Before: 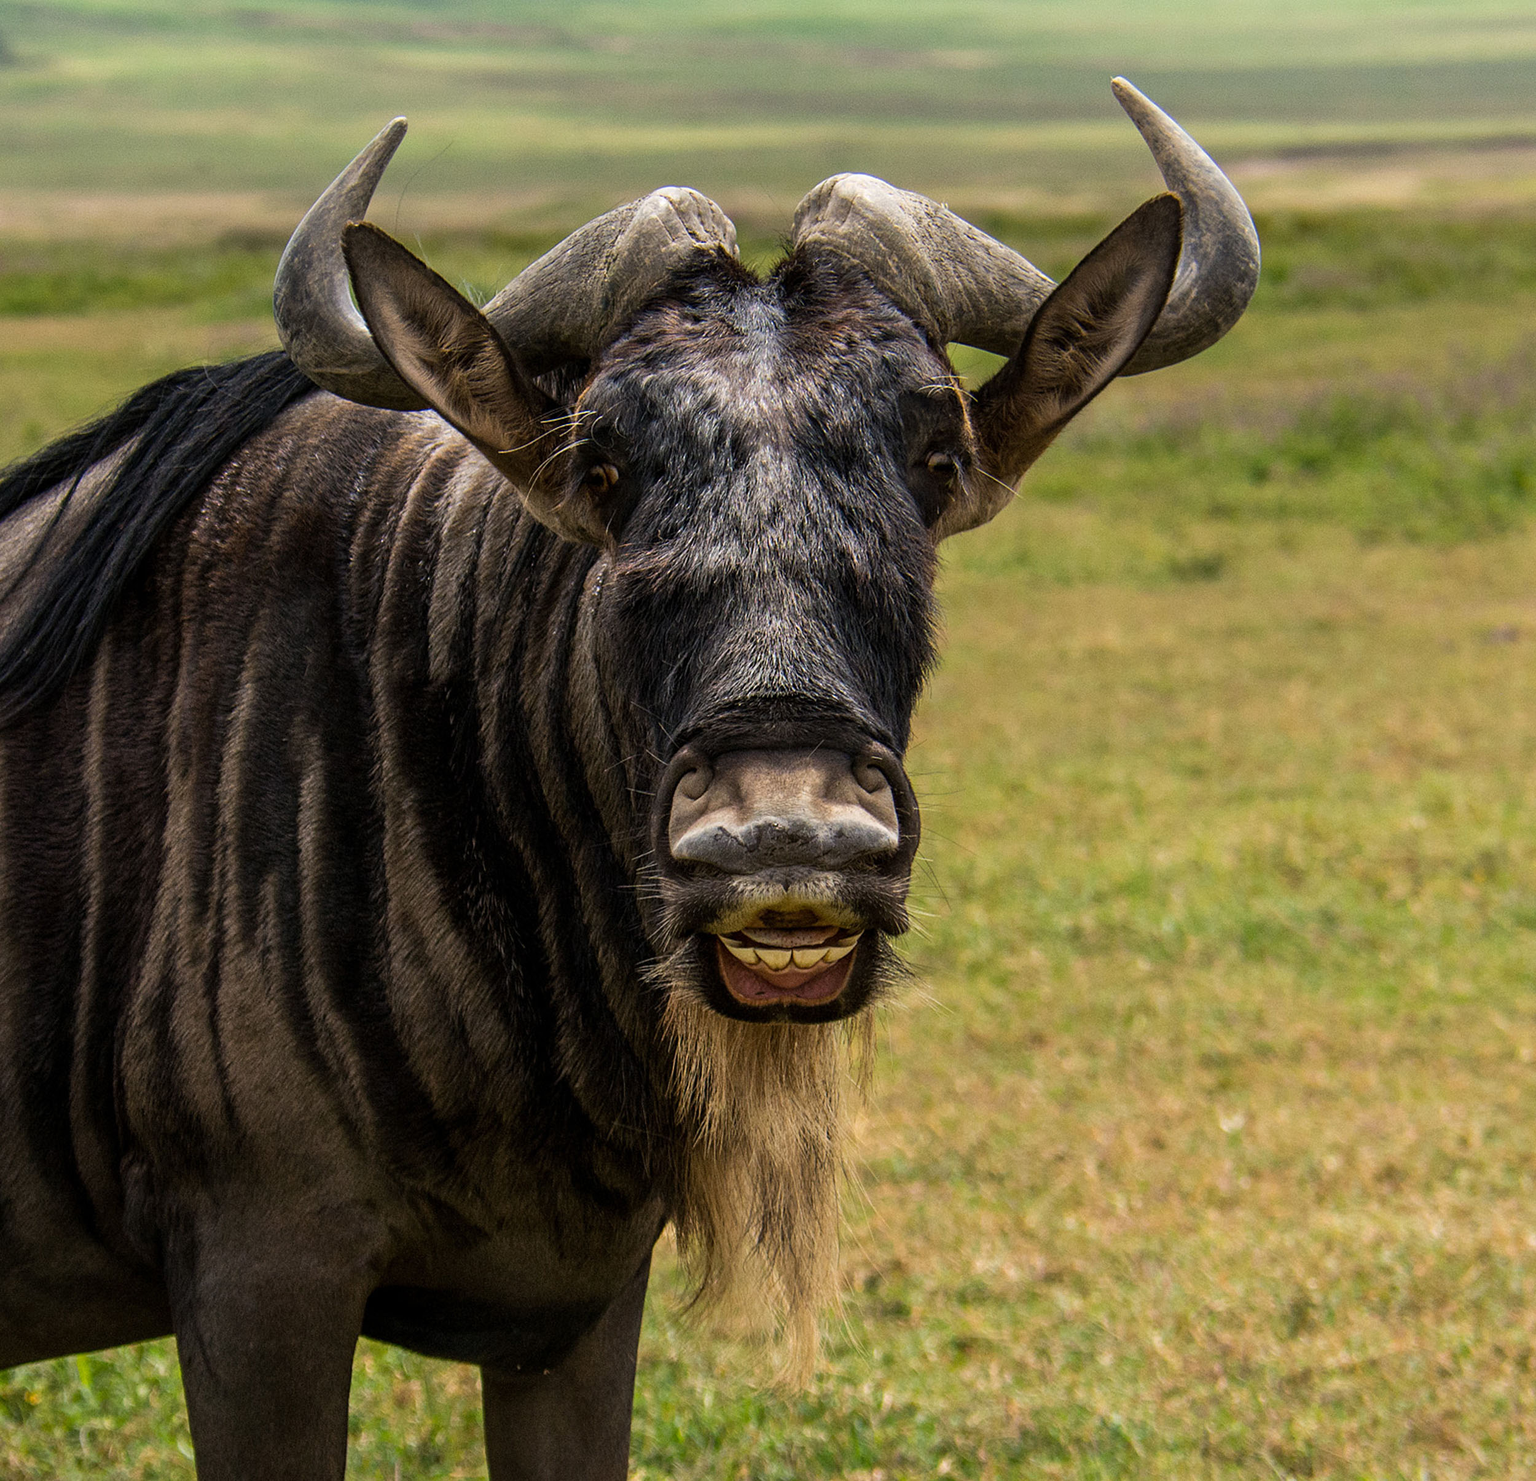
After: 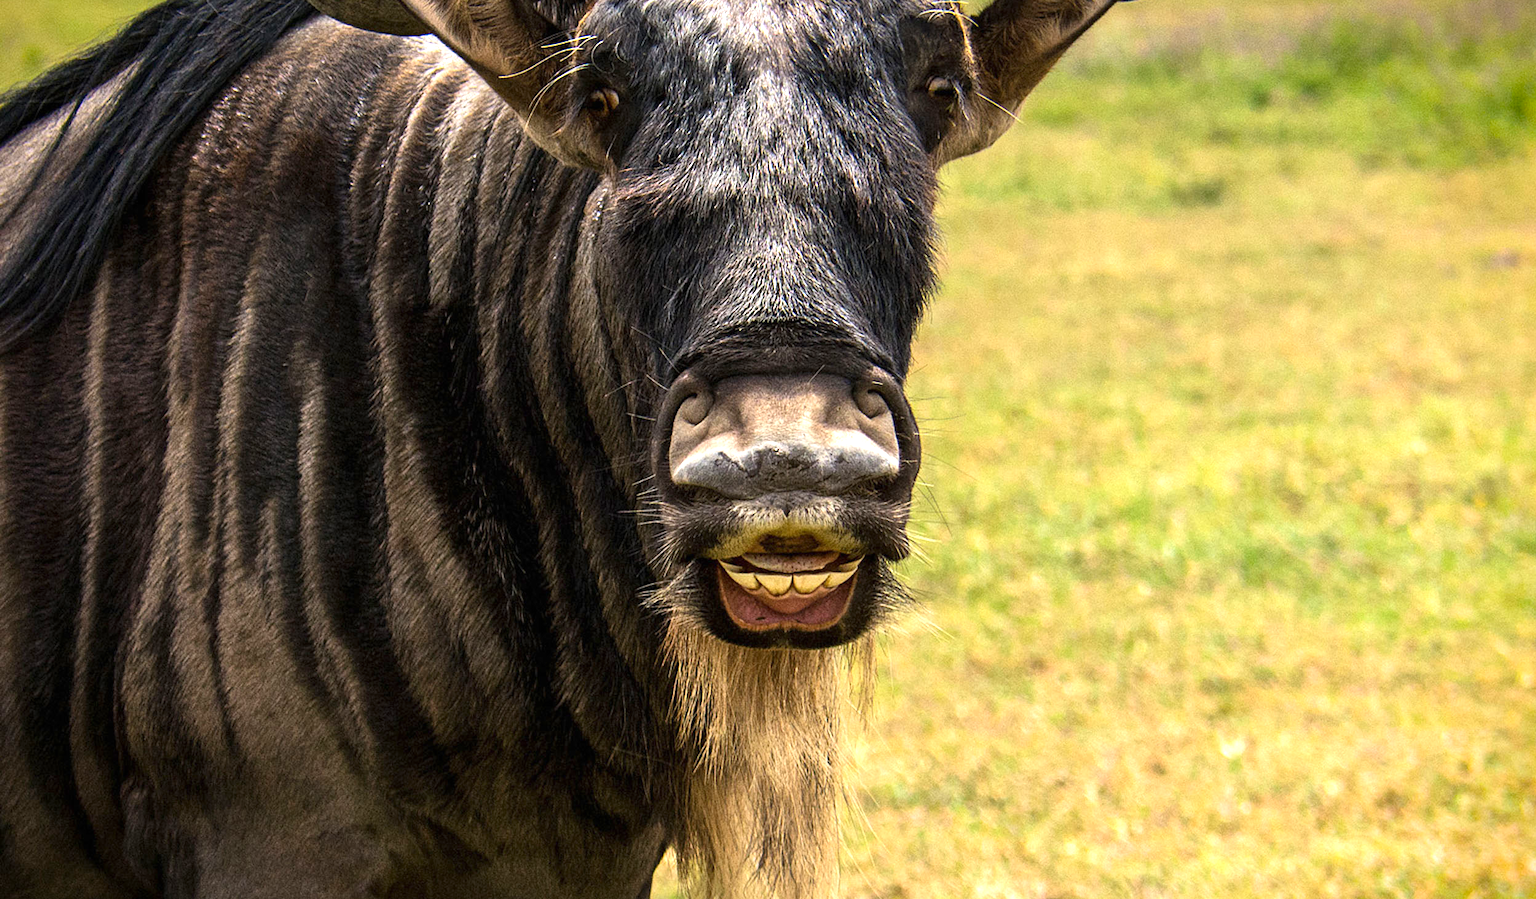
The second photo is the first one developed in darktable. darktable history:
exposure: black level correction 0, exposure 0.4 EV, compensate exposure bias true, compensate highlight preservation false
contrast brightness saturation: contrast 0.08, saturation 0.02
vignetting: fall-off start 88.53%, fall-off radius 44.2%, saturation 0.376, width/height ratio 1.161
crop and rotate: top 25.357%, bottom 13.942%
